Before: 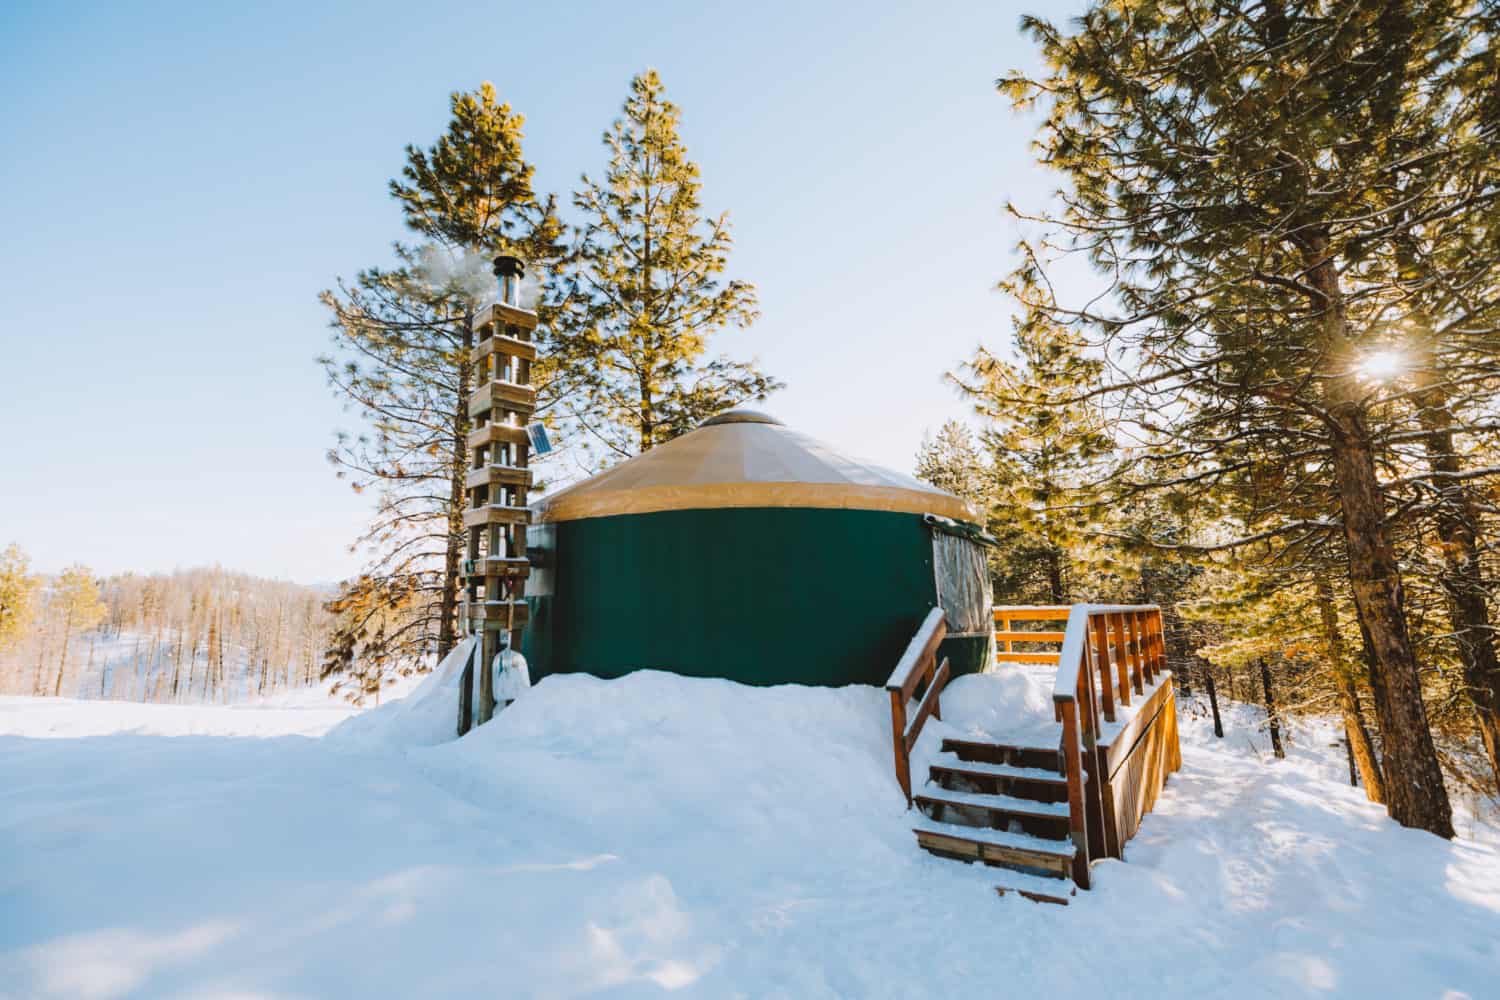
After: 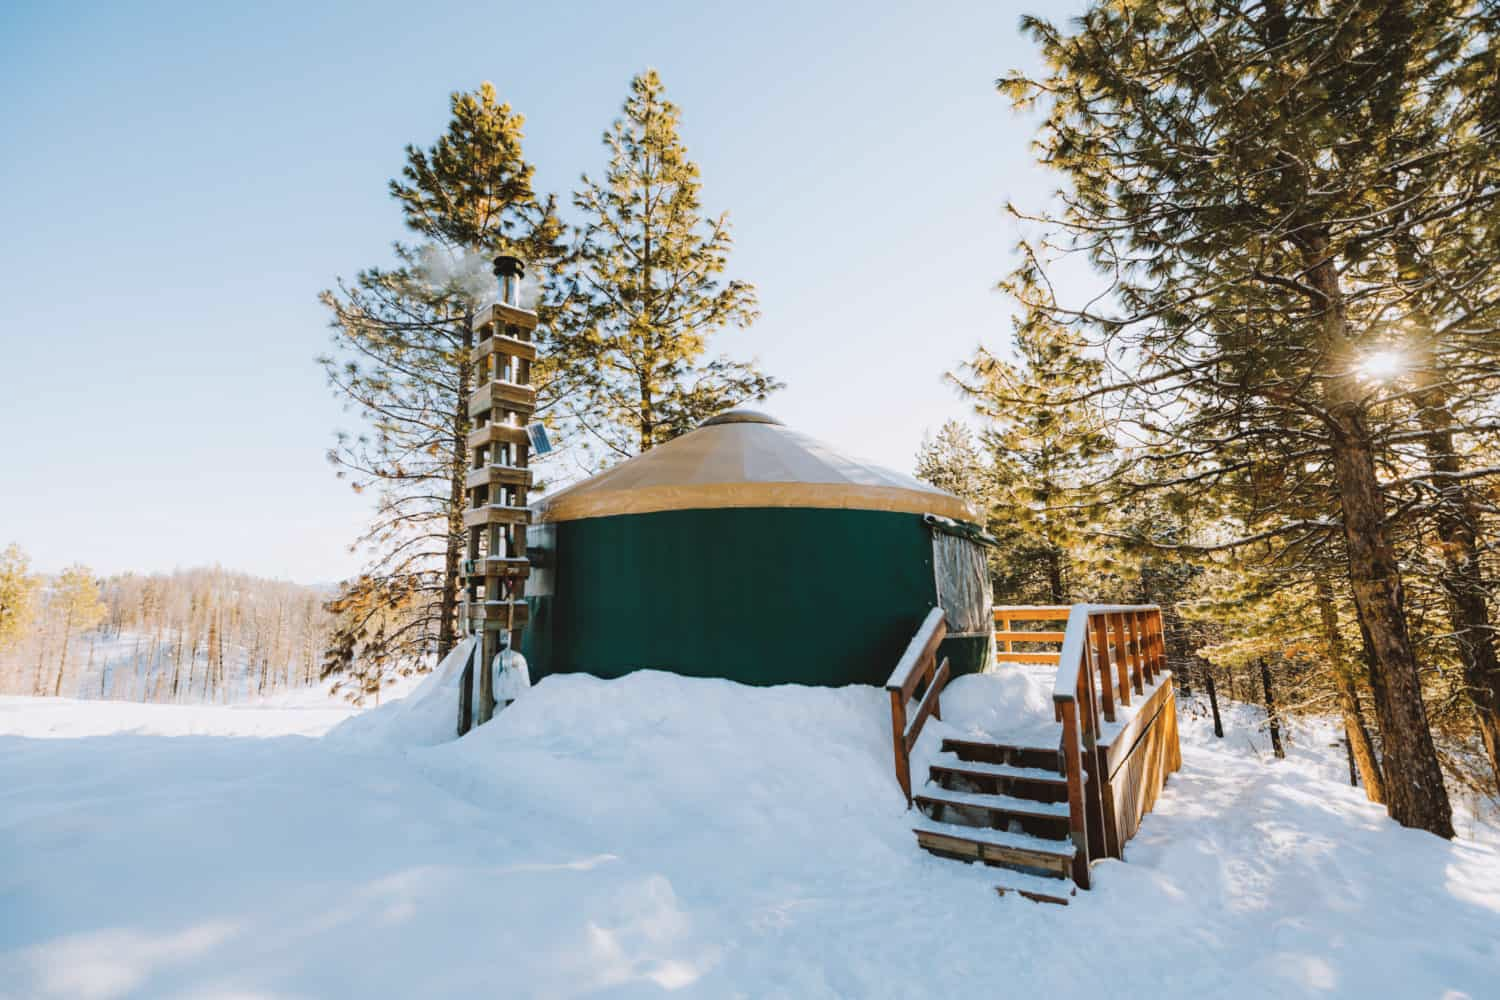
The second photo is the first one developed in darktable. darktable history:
haze removal: strength 0.014, distance 0.247, compatibility mode true, adaptive false
color correction: highlights b* 0.044, saturation 0.863
